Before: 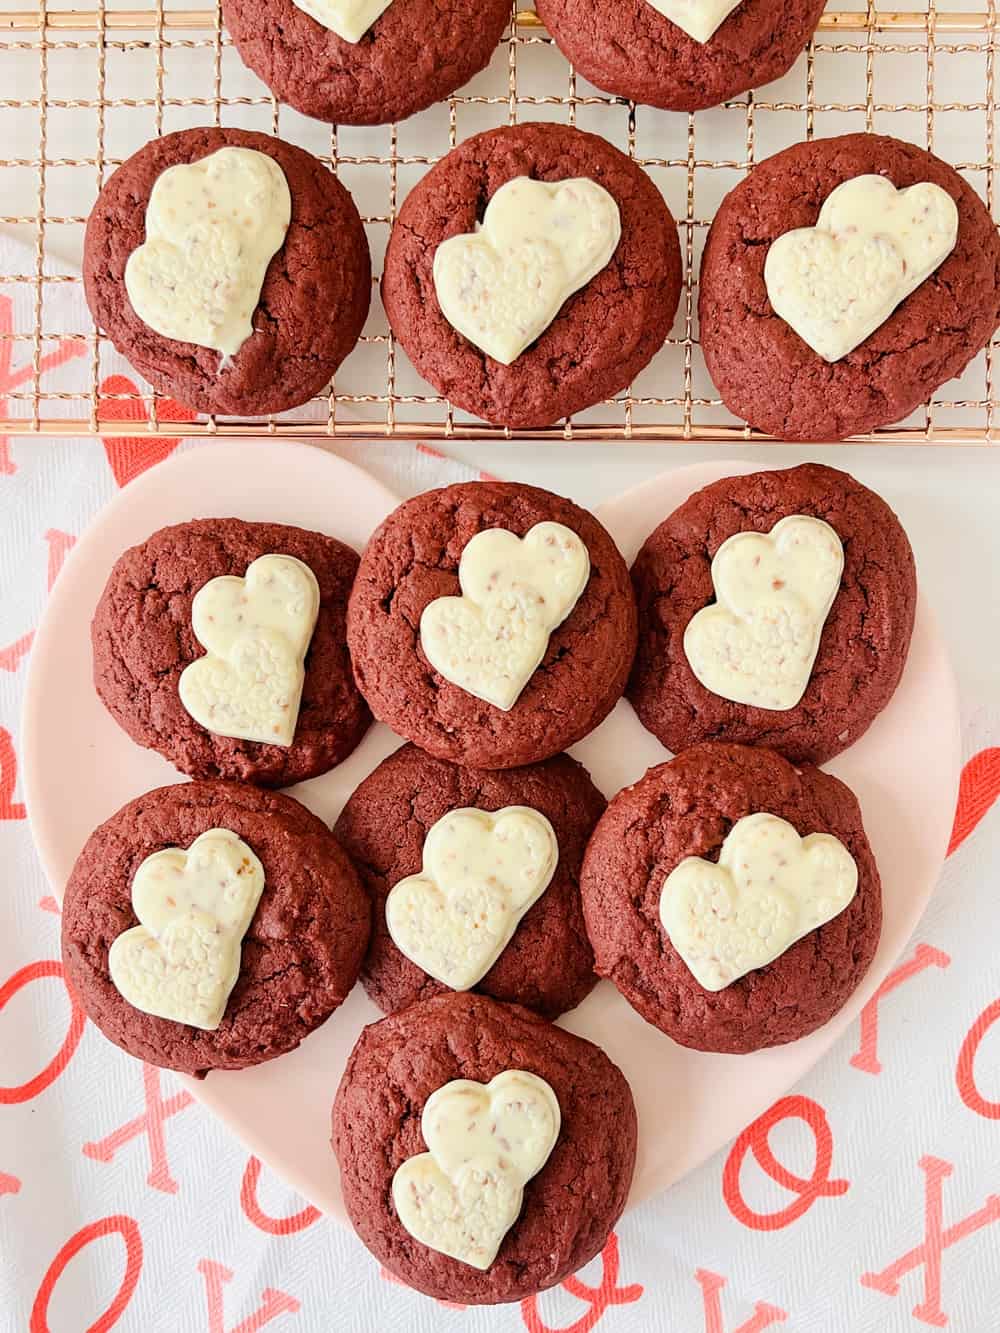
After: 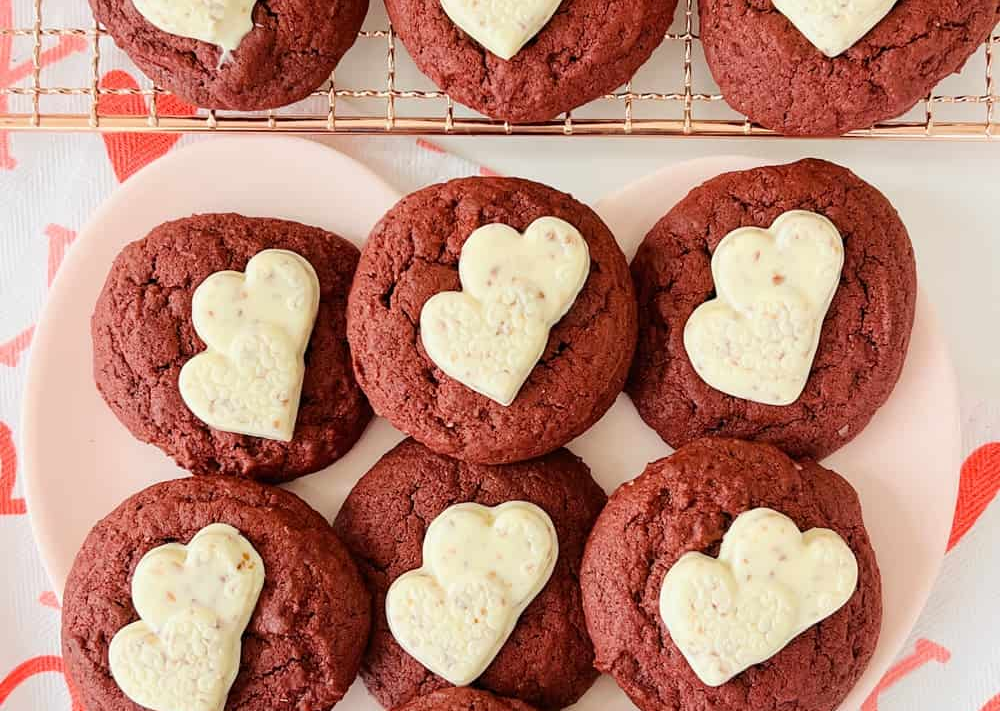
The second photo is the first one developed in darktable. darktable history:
crop and rotate: top 22.933%, bottom 23.711%
